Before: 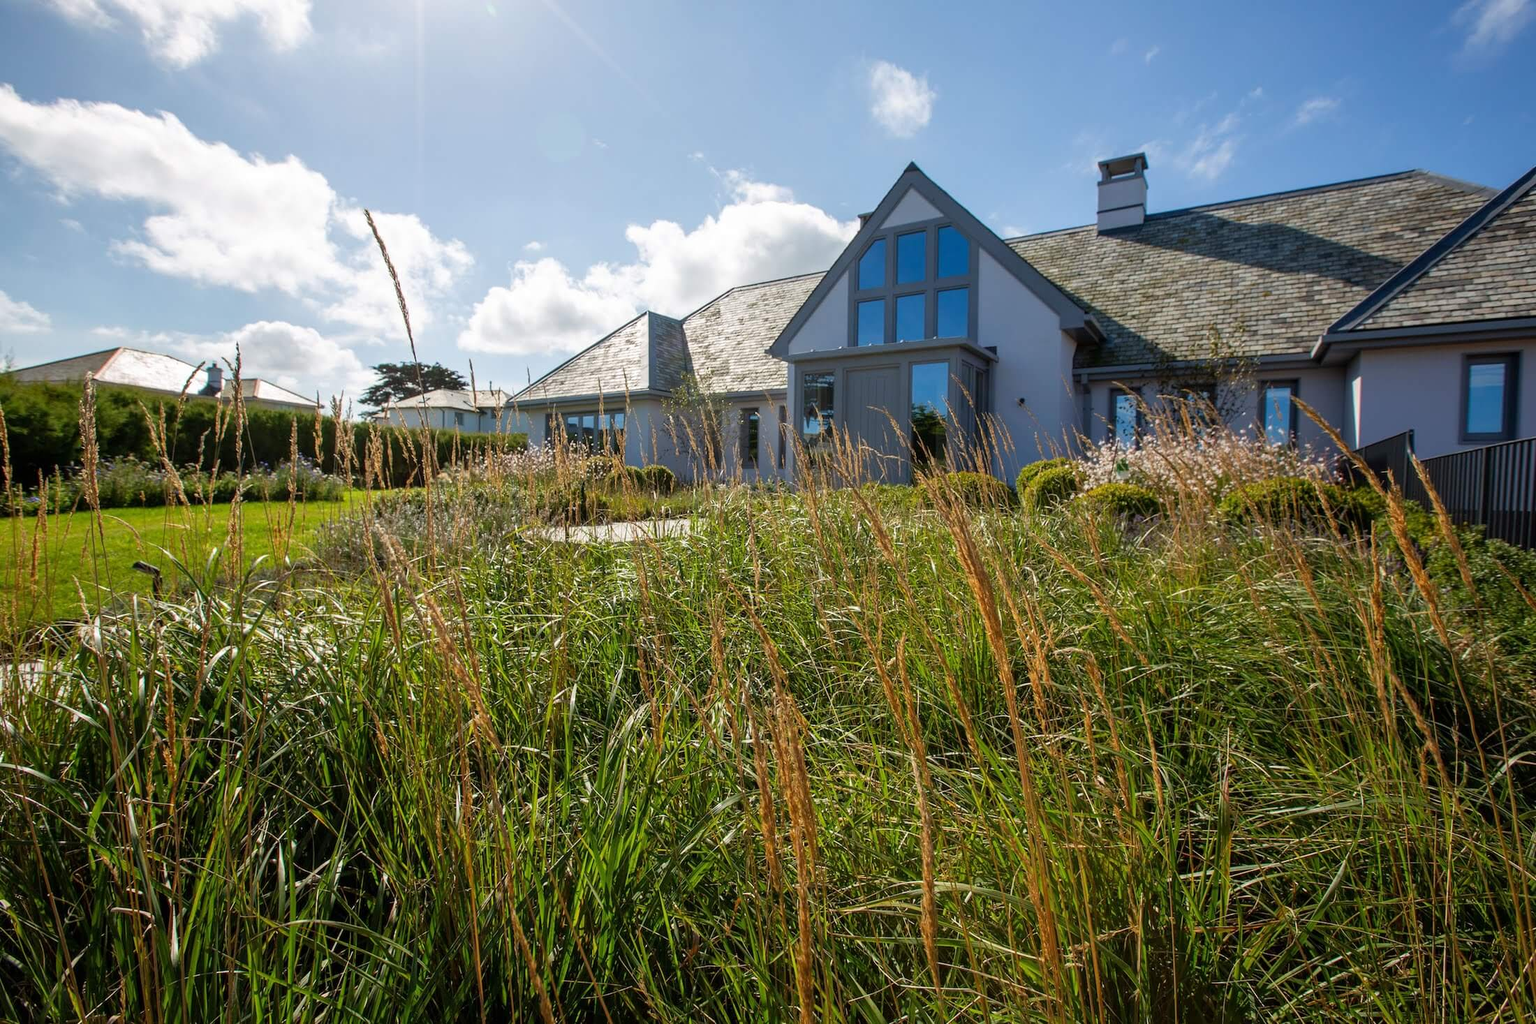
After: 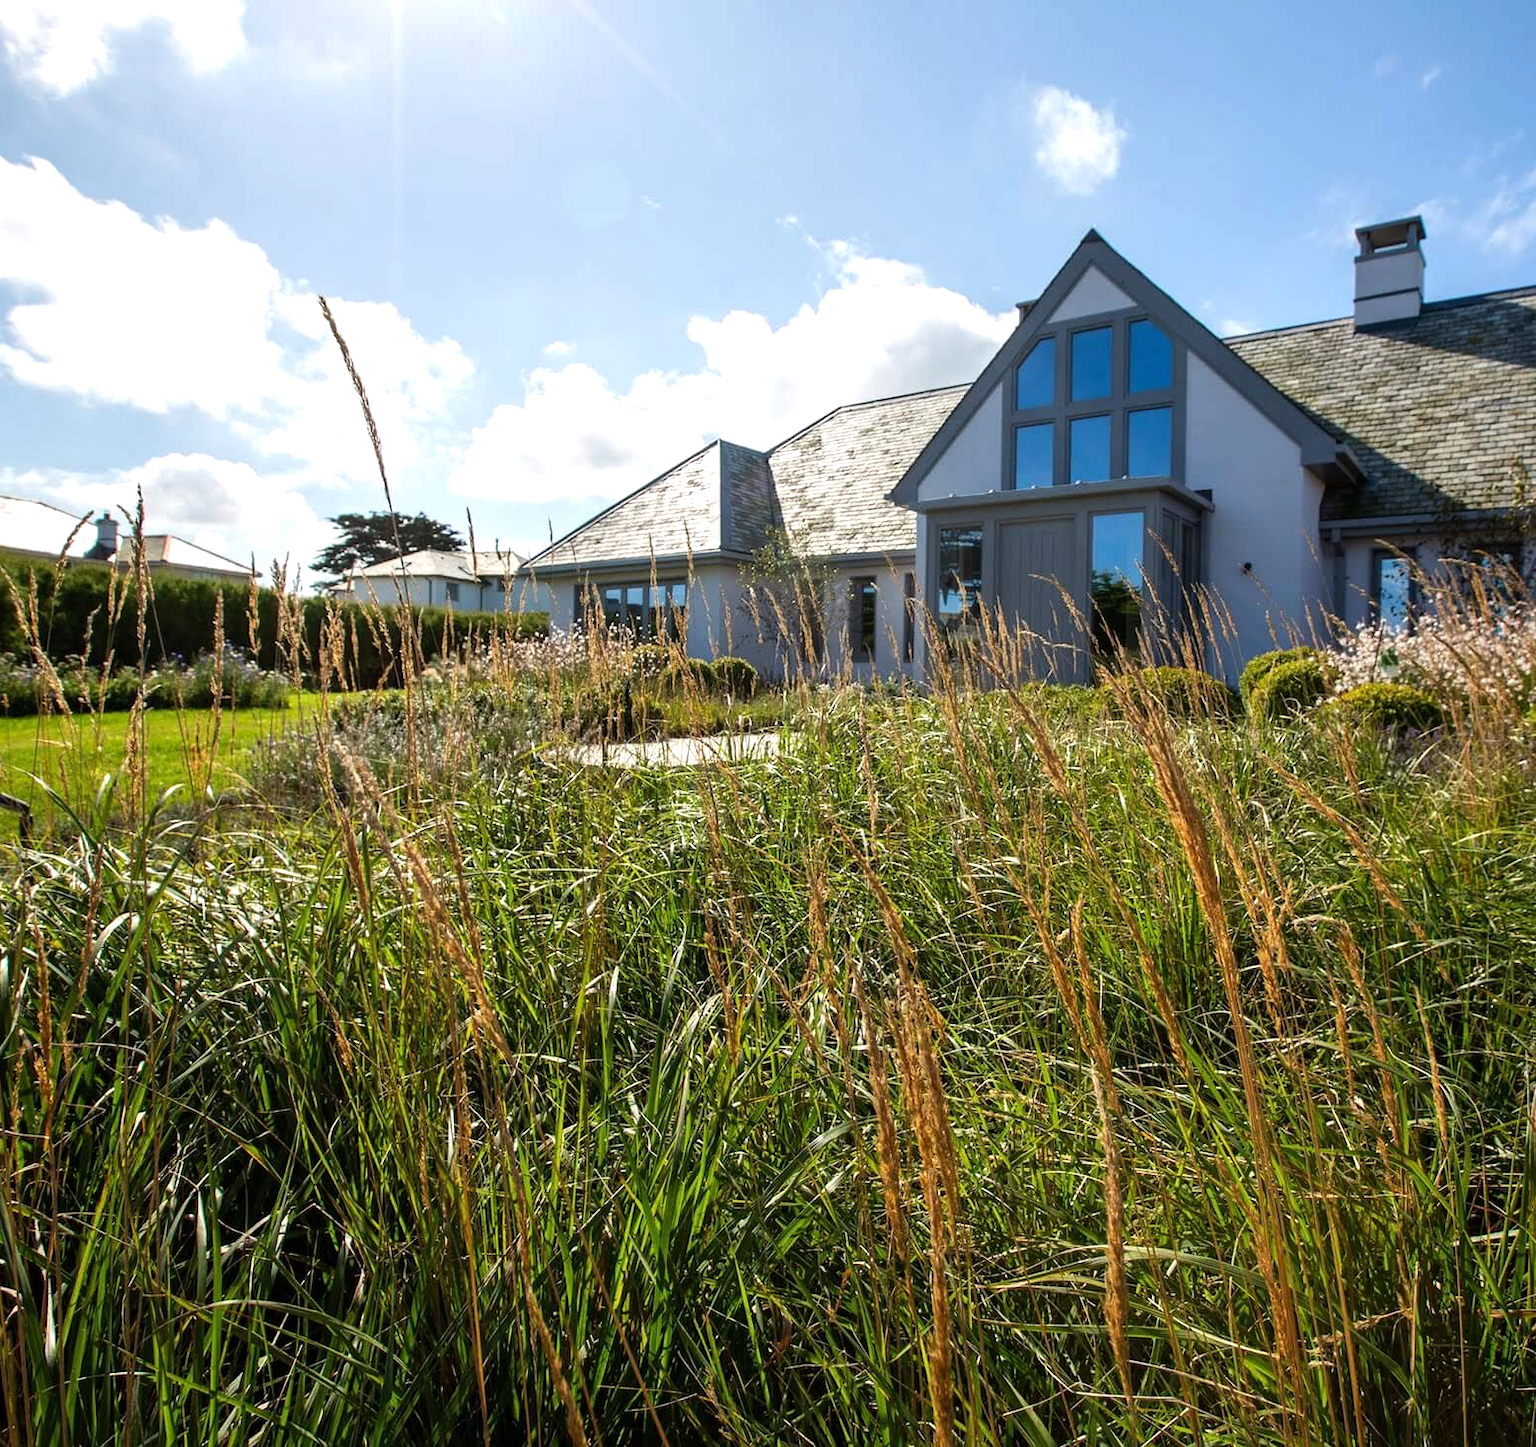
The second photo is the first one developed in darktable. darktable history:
tone equalizer: -8 EV -0.417 EV, -7 EV -0.389 EV, -6 EV -0.333 EV, -5 EV -0.222 EV, -3 EV 0.222 EV, -2 EV 0.333 EV, -1 EV 0.389 EV, +0 EV 0.417 EV, edges refinement/feathering 500, mask exposure compensation -1.57 EV, preserve details no
crop and rotate: left 9.061%, right 20.142%
exposure: exposure 0.078 EV, compensate highlight preservation false
